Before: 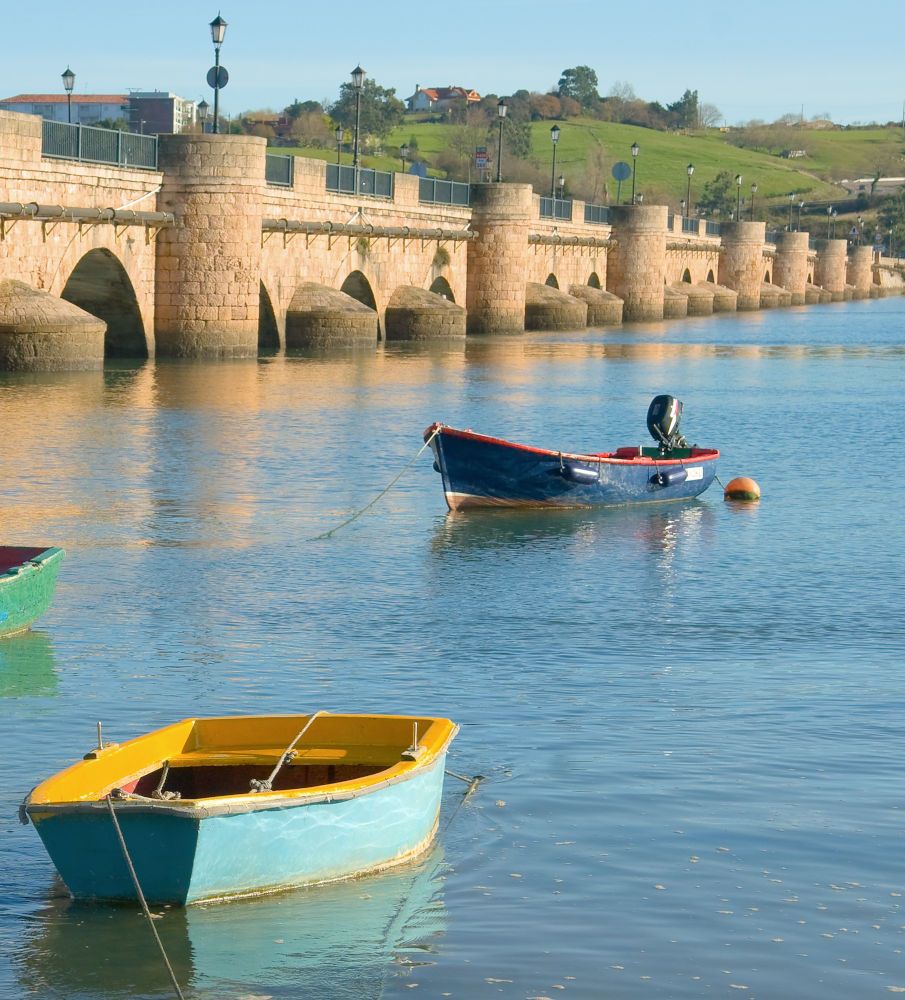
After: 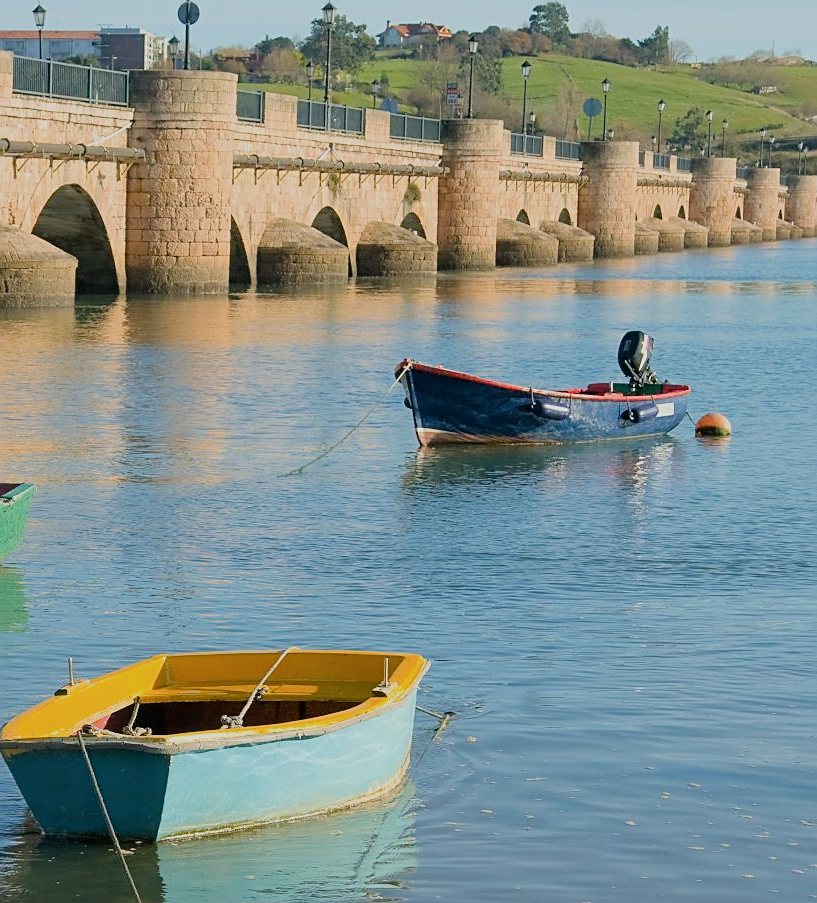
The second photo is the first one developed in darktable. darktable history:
sharpen: on, module defaults
filmic rgb: black relative exposure -7.65 EV, white relative exposure 4.56 EV, hardness 3.61, contrast 1.05
crop: left 3.305%, top 6.436%, right 6.389%, bottom 3.258%
